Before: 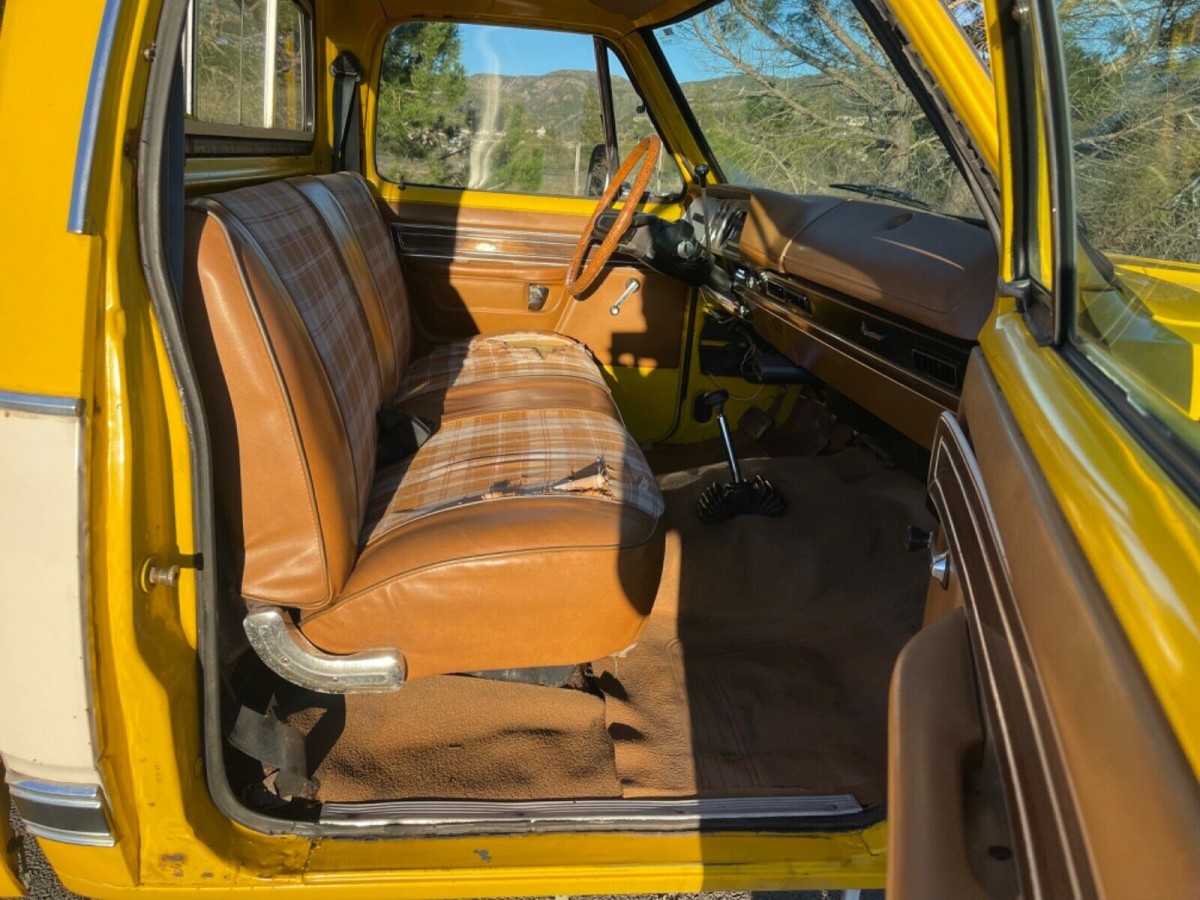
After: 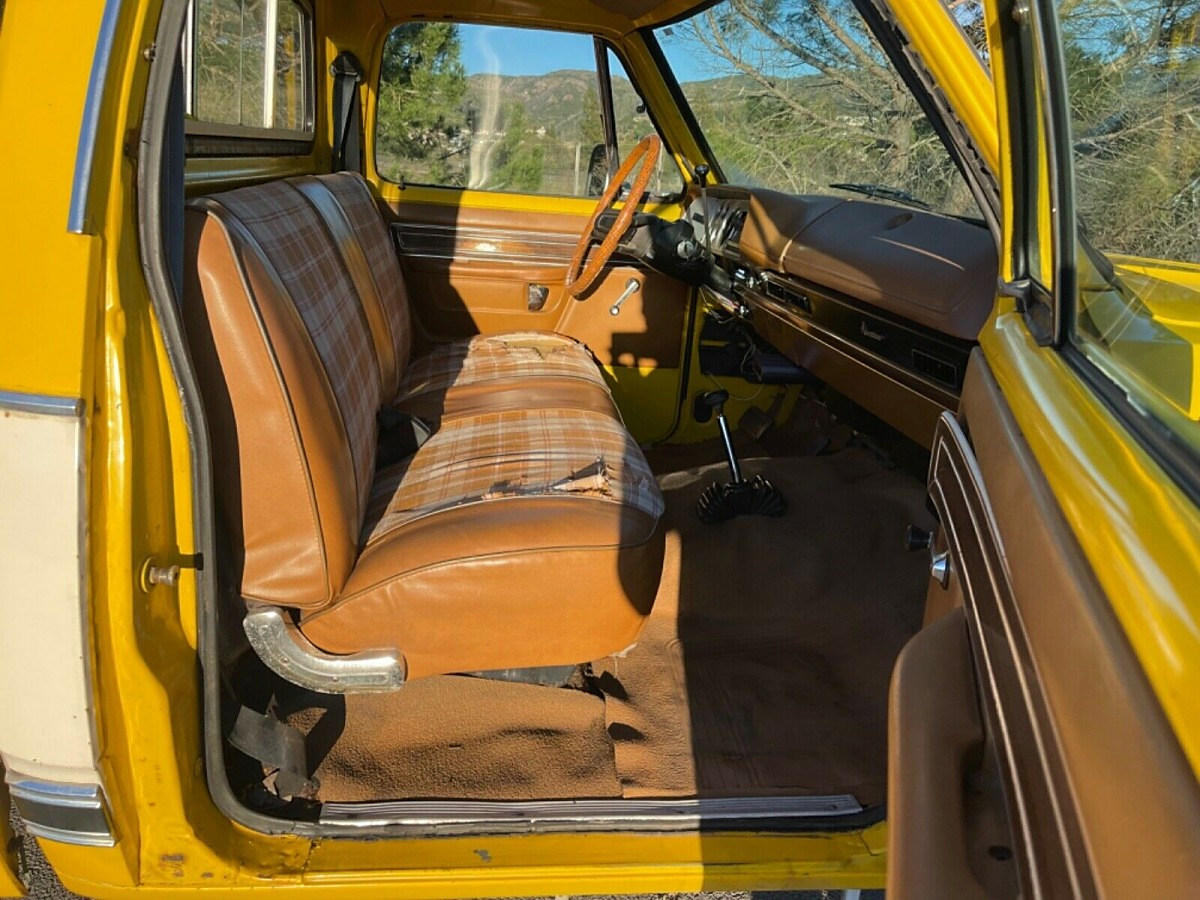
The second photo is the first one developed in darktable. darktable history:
sharpen: radius 1.864, amount 0.398, threshold 1.271
tone equalizer: -8 EV -1.84 EV, -7 EV -1.16 EV, -6 EV -1.62 EV, smoothing diameter 25%, edges refinement/feathering 10, preserve details guided filter
